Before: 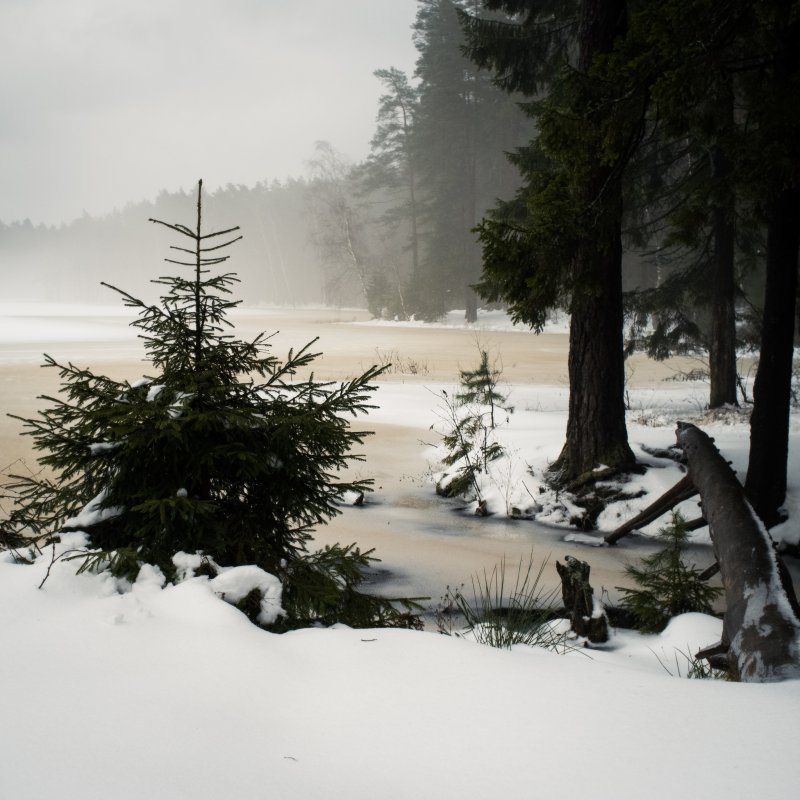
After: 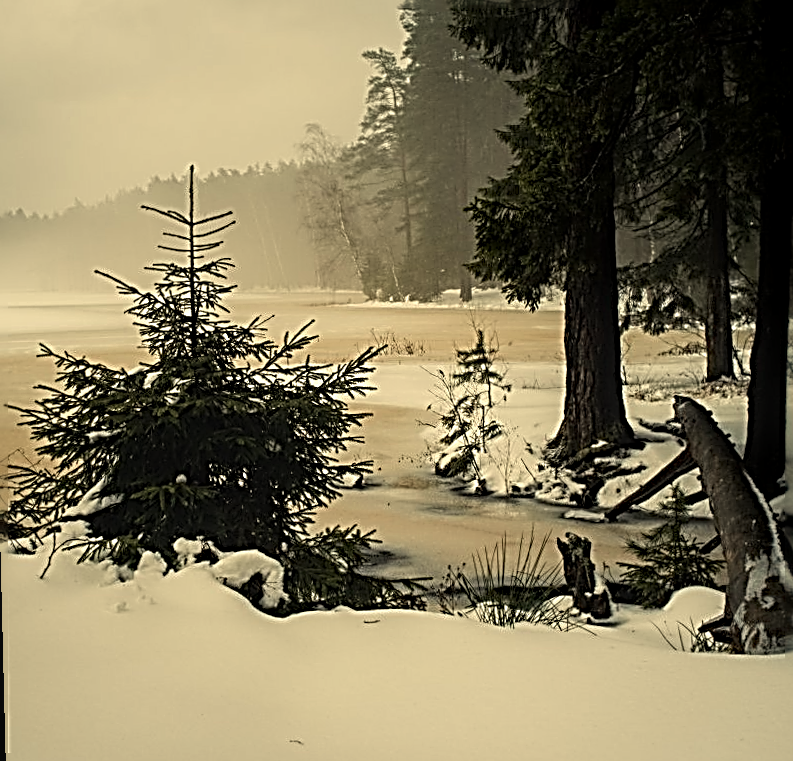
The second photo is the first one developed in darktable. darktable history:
white balance: red 1.08, blue 0.791
sharpen: radius 3.158, amount 1.731
local contrast: on, module defaults
exposure: black level correction 0.001, exposure -0.2 EV, compensate highlight preservation false
rotate and perspective: rotation -1.42°, crop left 0.016, crop right 0.984, crop top 0.035, crop bottom 0.965
